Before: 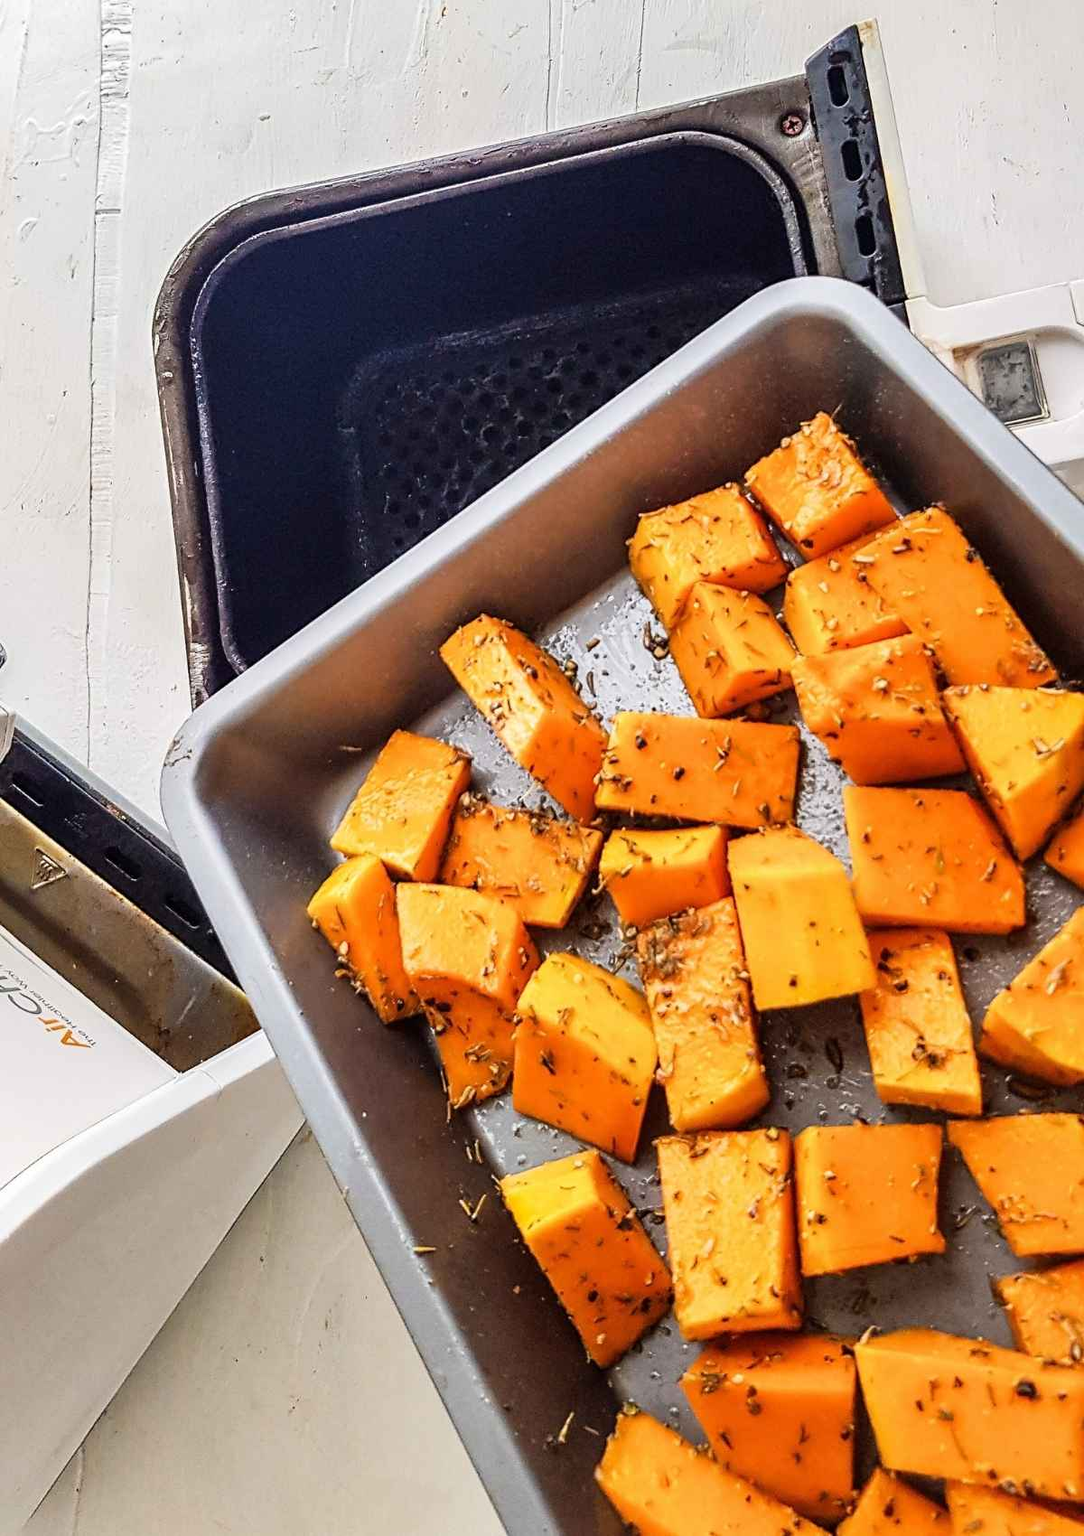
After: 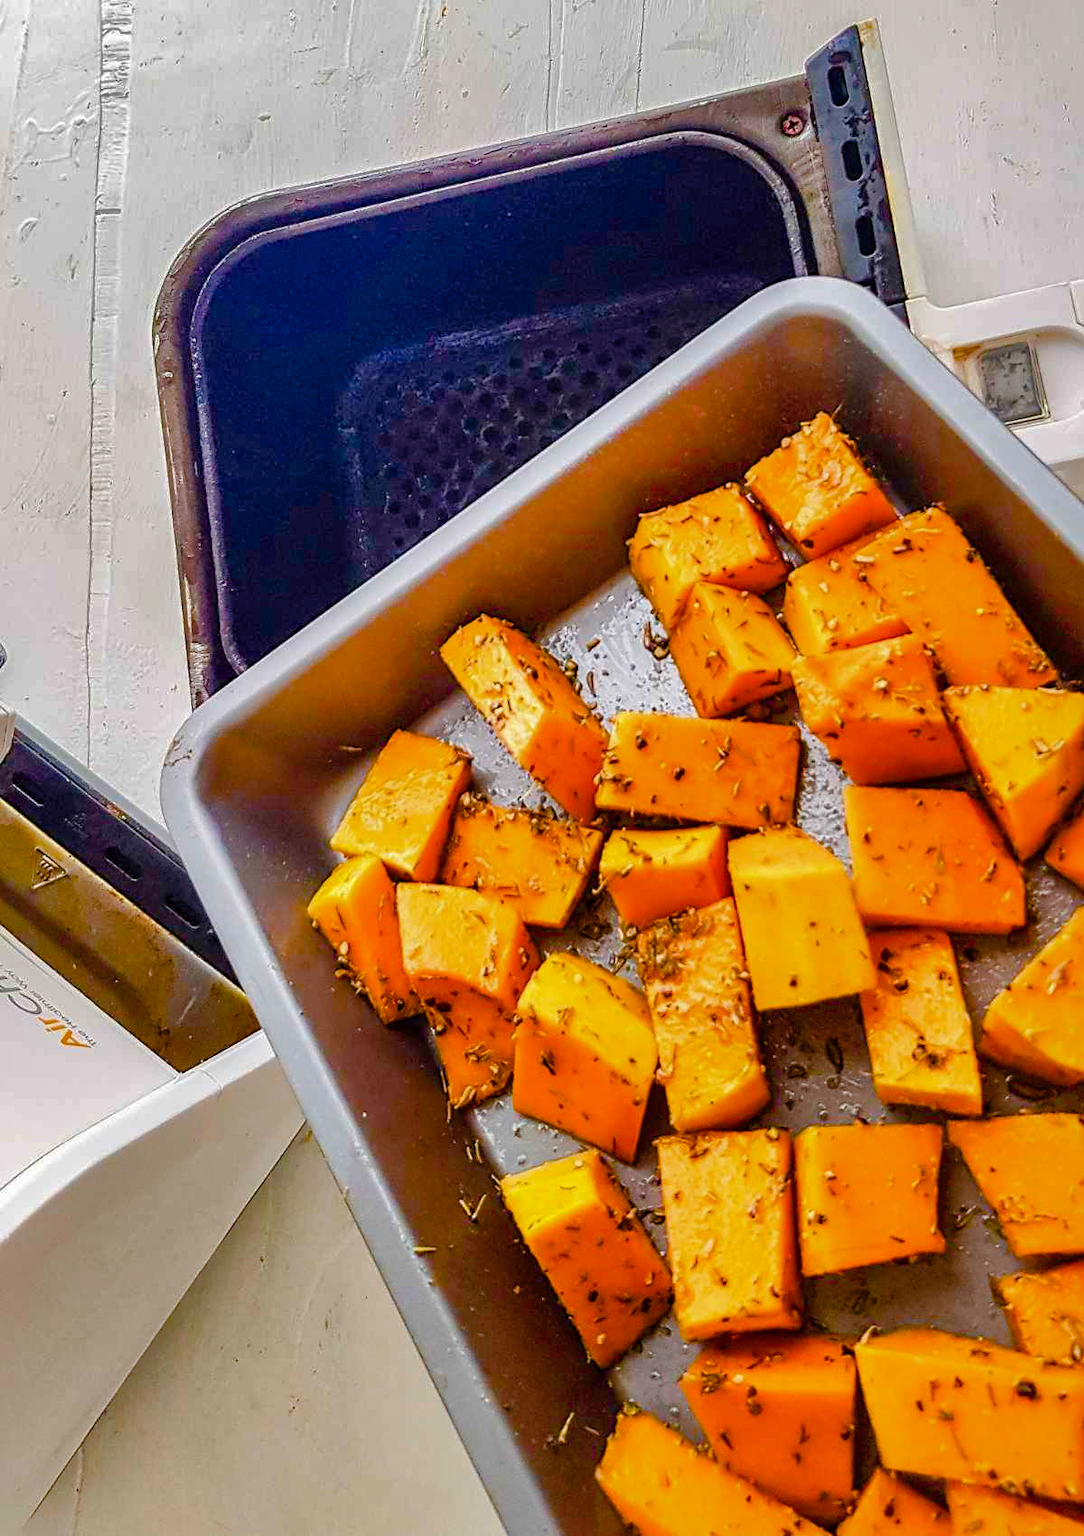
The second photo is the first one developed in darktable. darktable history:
shadows and highlights: shadows 40, highlights -60
color balance rgb: perceptual saturation grading › global saturation 24.74%, perceptual saturation grading › highlights -51.22%, perceptual saturation grading › mid-tones 19.16%, perceptual saturation grading › shadows 60.98%, global vibrance 50%
